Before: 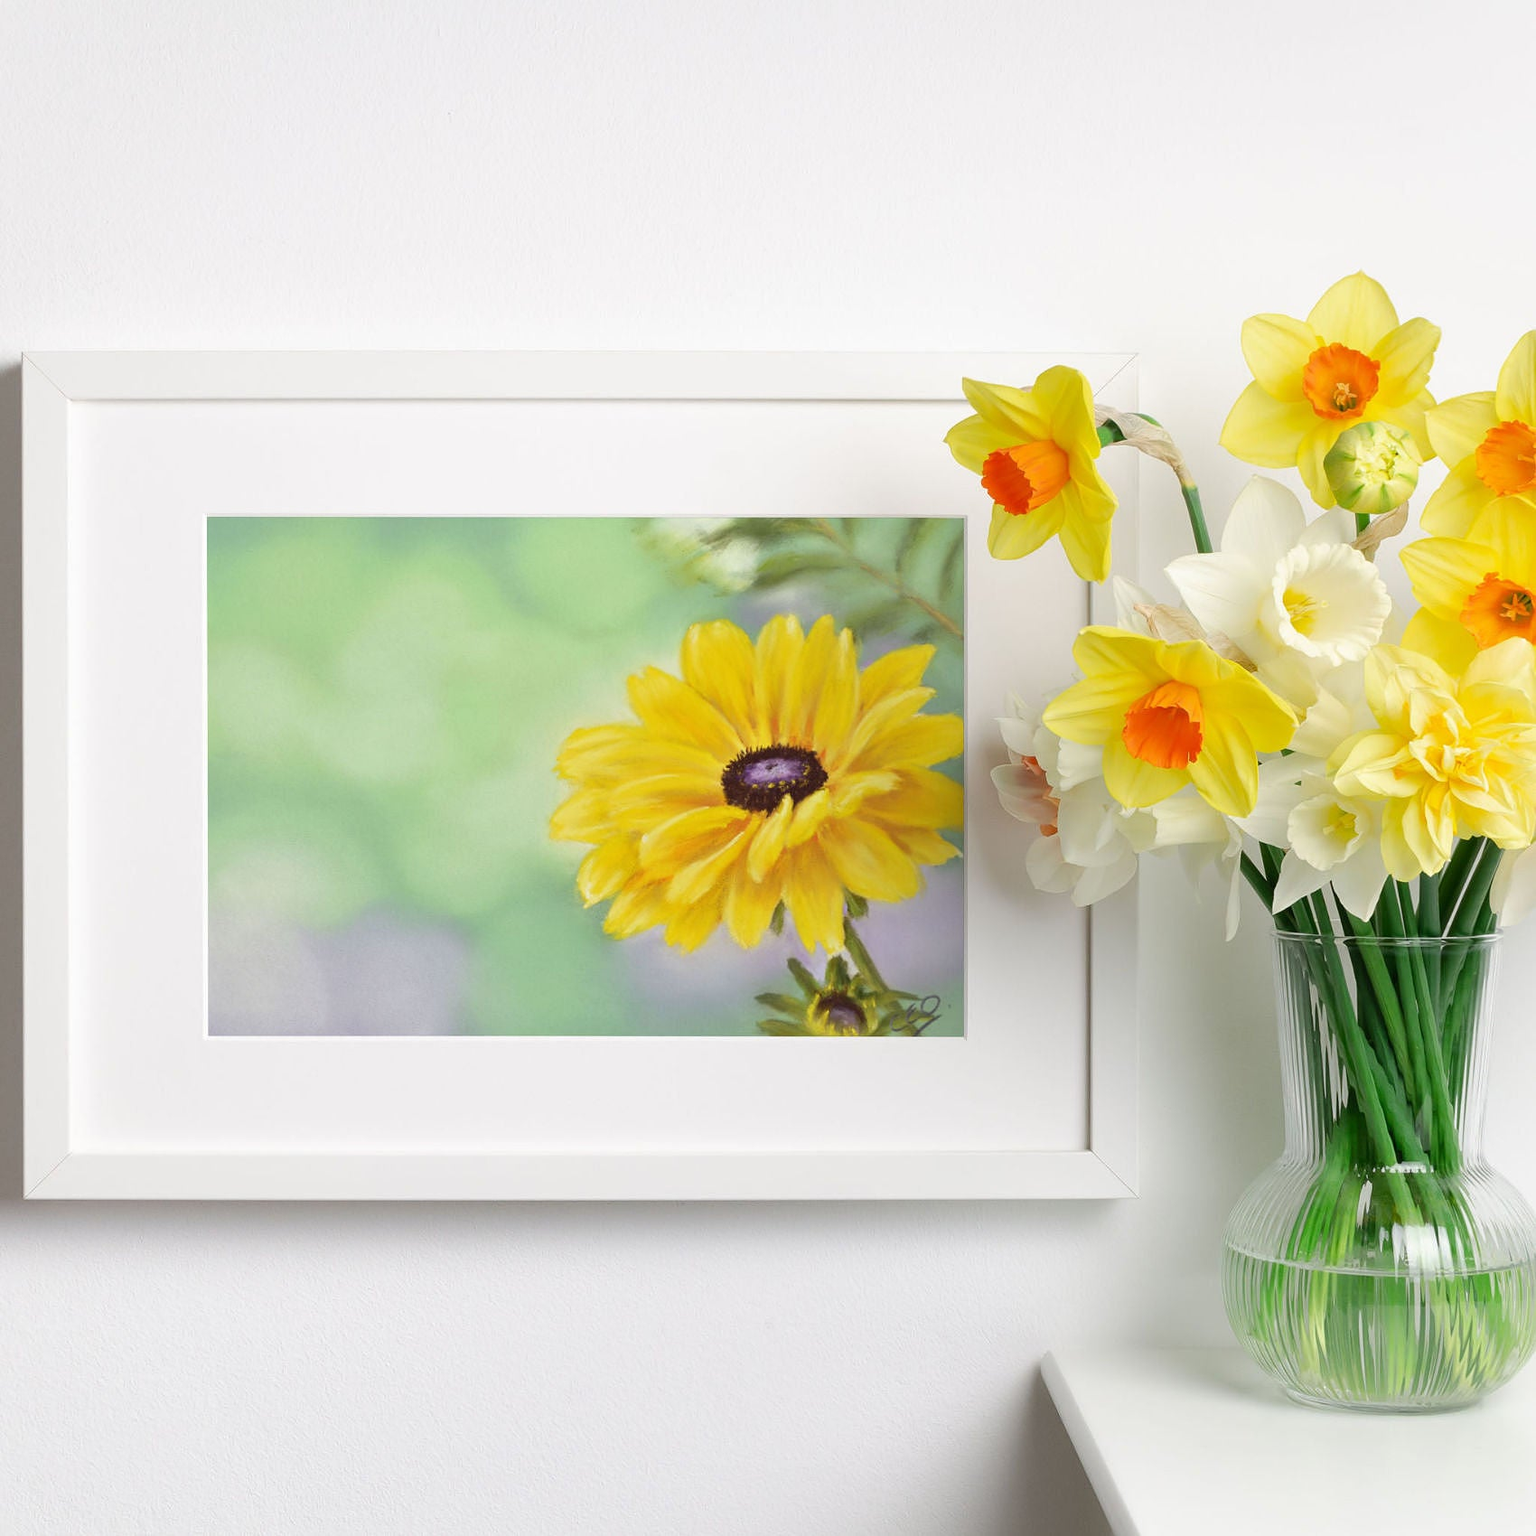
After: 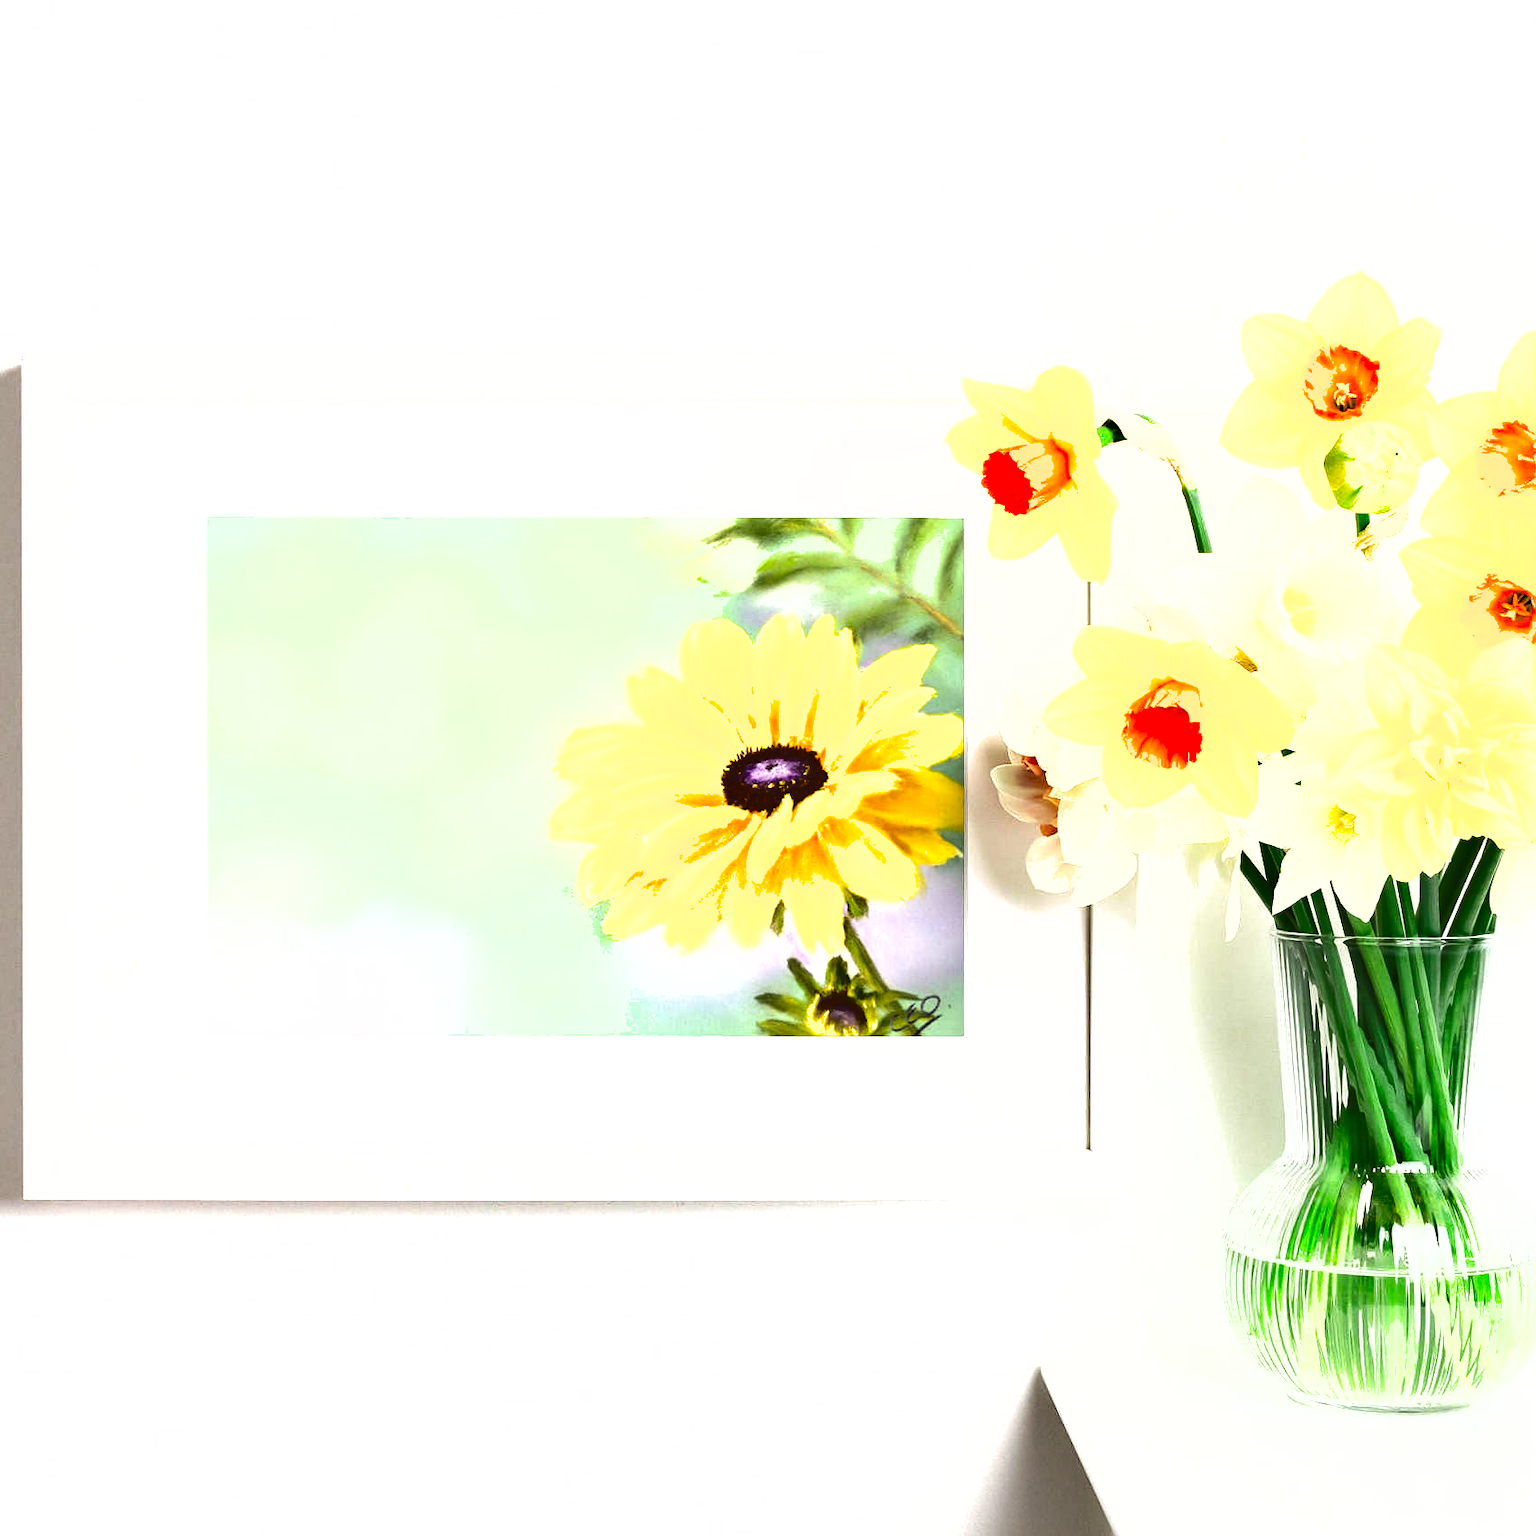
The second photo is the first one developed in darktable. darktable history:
shadows and highlights: low approximation 0.01, soften with gaussian
exposure: black level correction 0, exposure 1.379 EV, compensate exposure bias true, compensate highlight preservation false
